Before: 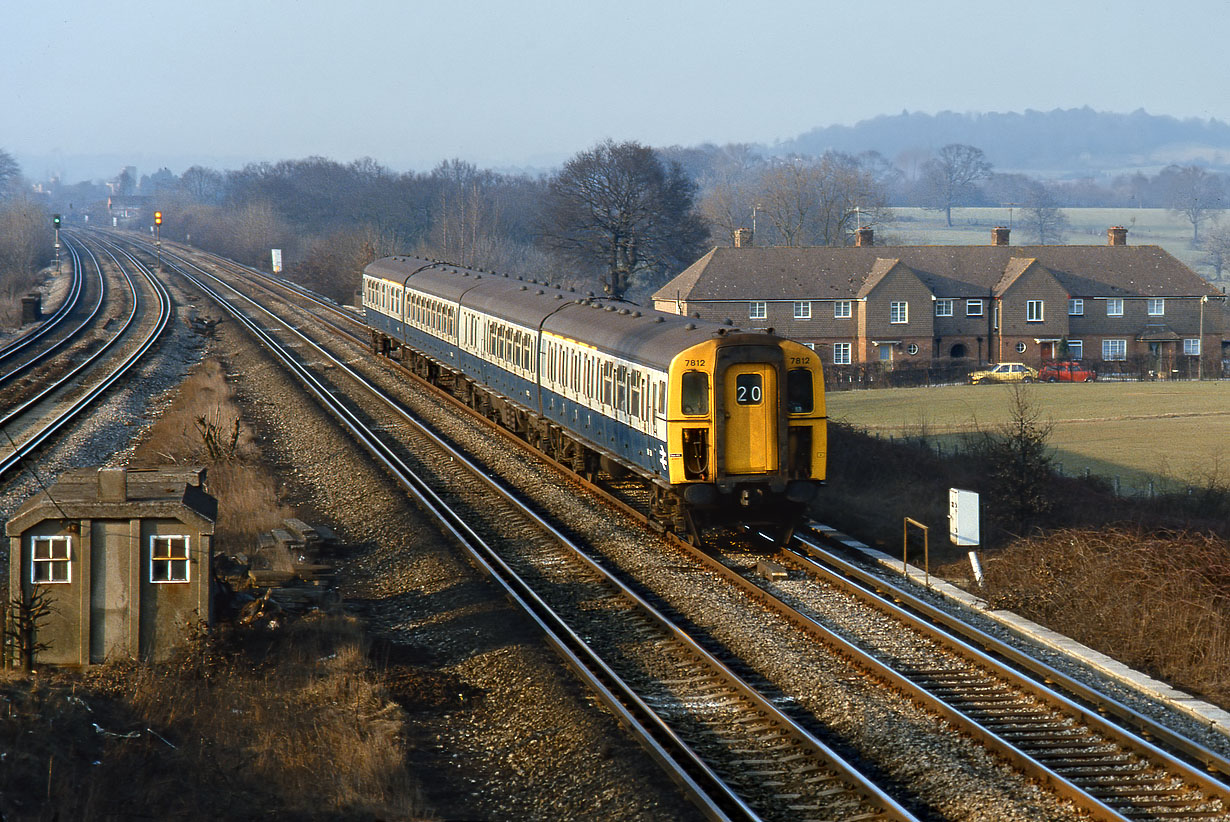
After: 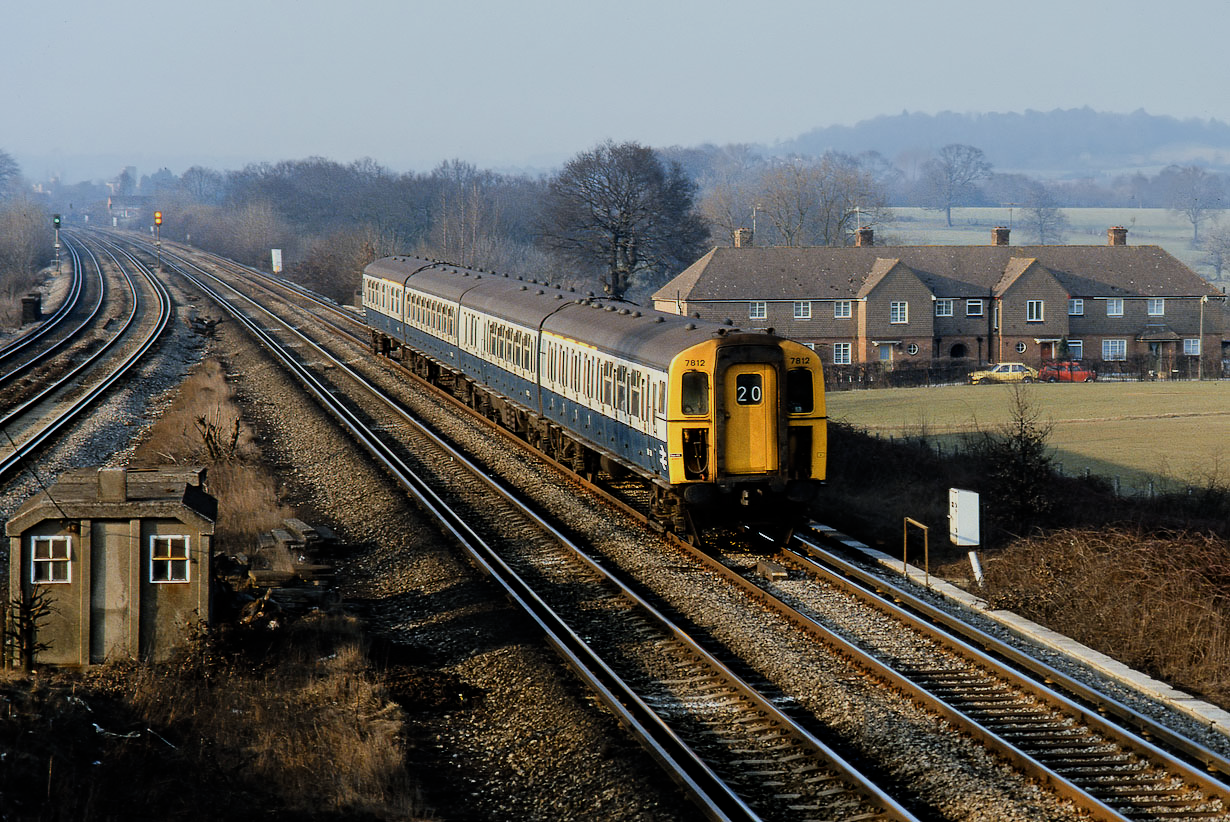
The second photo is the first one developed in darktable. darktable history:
filmic rgb: middle gray luminance 28.81%, black relative exposure -10.24 EV, white relative exposure 5.47 EV, target black luminance 0%, hardness 3.91, latitude 3.03%, contrast 1.127, highlights saturation mix 5.93%, shadows ↔ highlights balance 14.83%, iterations of high-quality reconstruction 0
